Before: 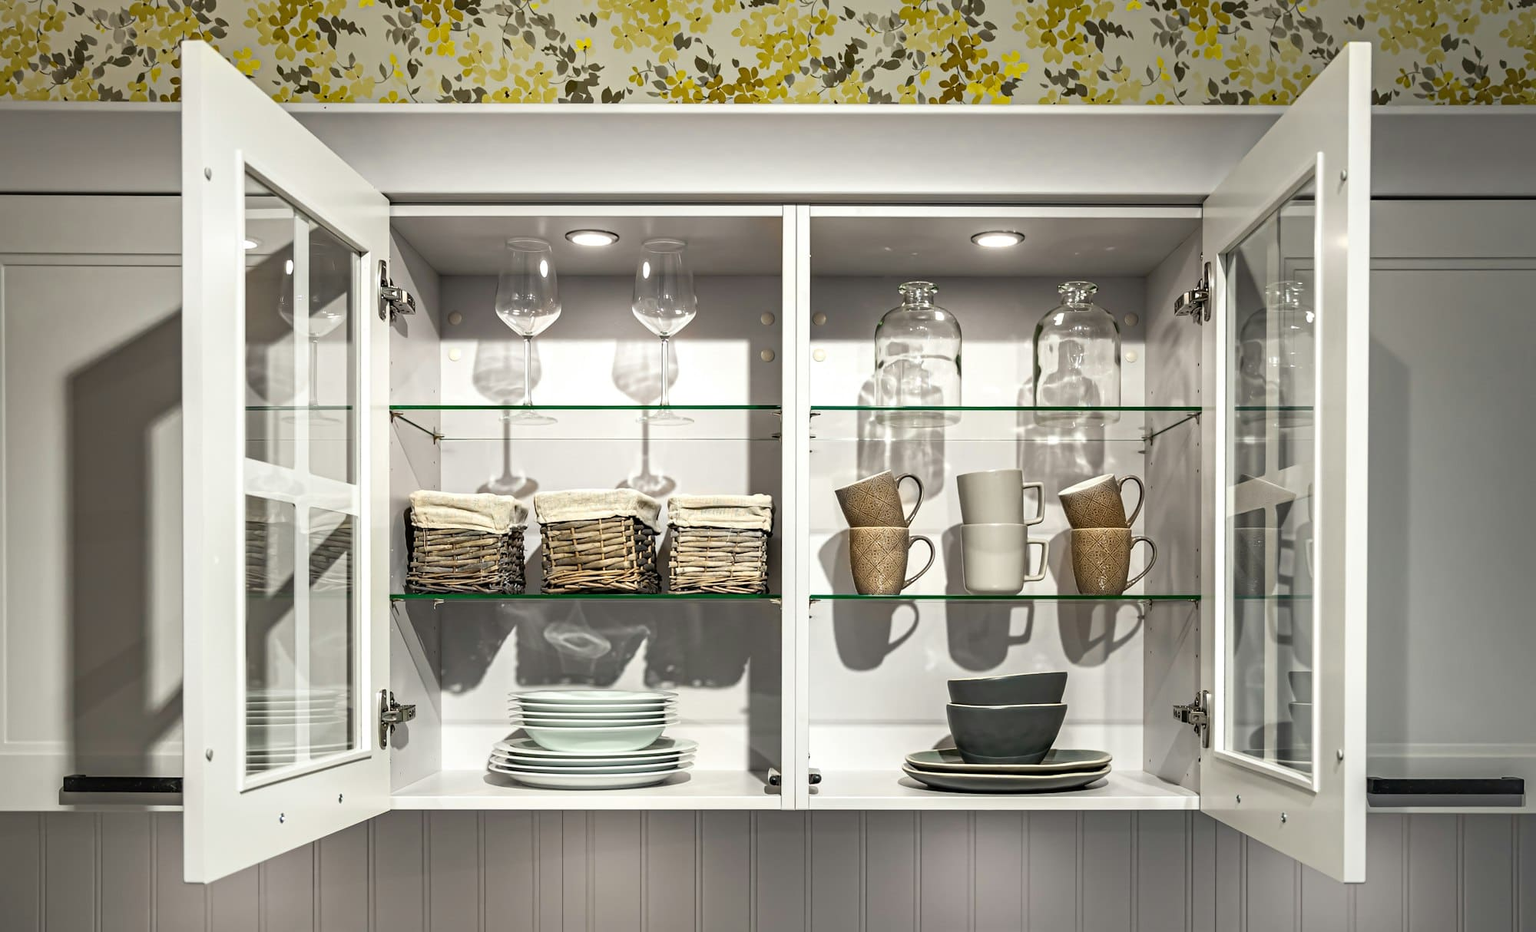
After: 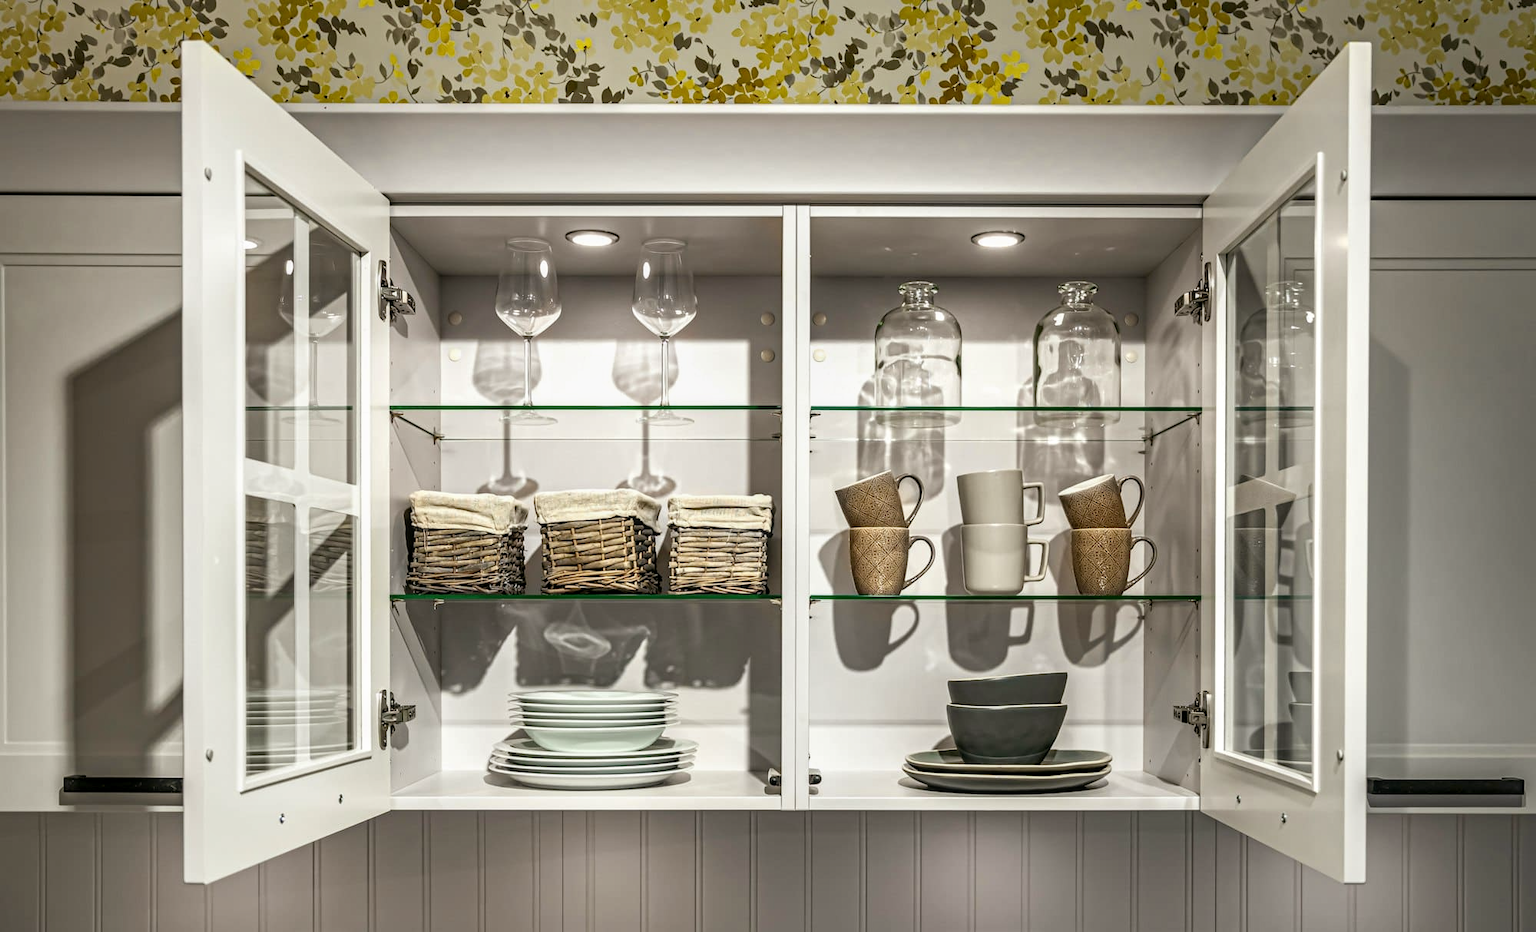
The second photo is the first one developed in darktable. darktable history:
local contrast: on, module defaults
exposure: exposure -0.151 EV, compensate highlight preservation false
color balance: mode lift, gamma, gain (sRGB), lift [1, 0.99, 1.01, 0.992], gamma [1, 1.037, 0.974, 0.963]
